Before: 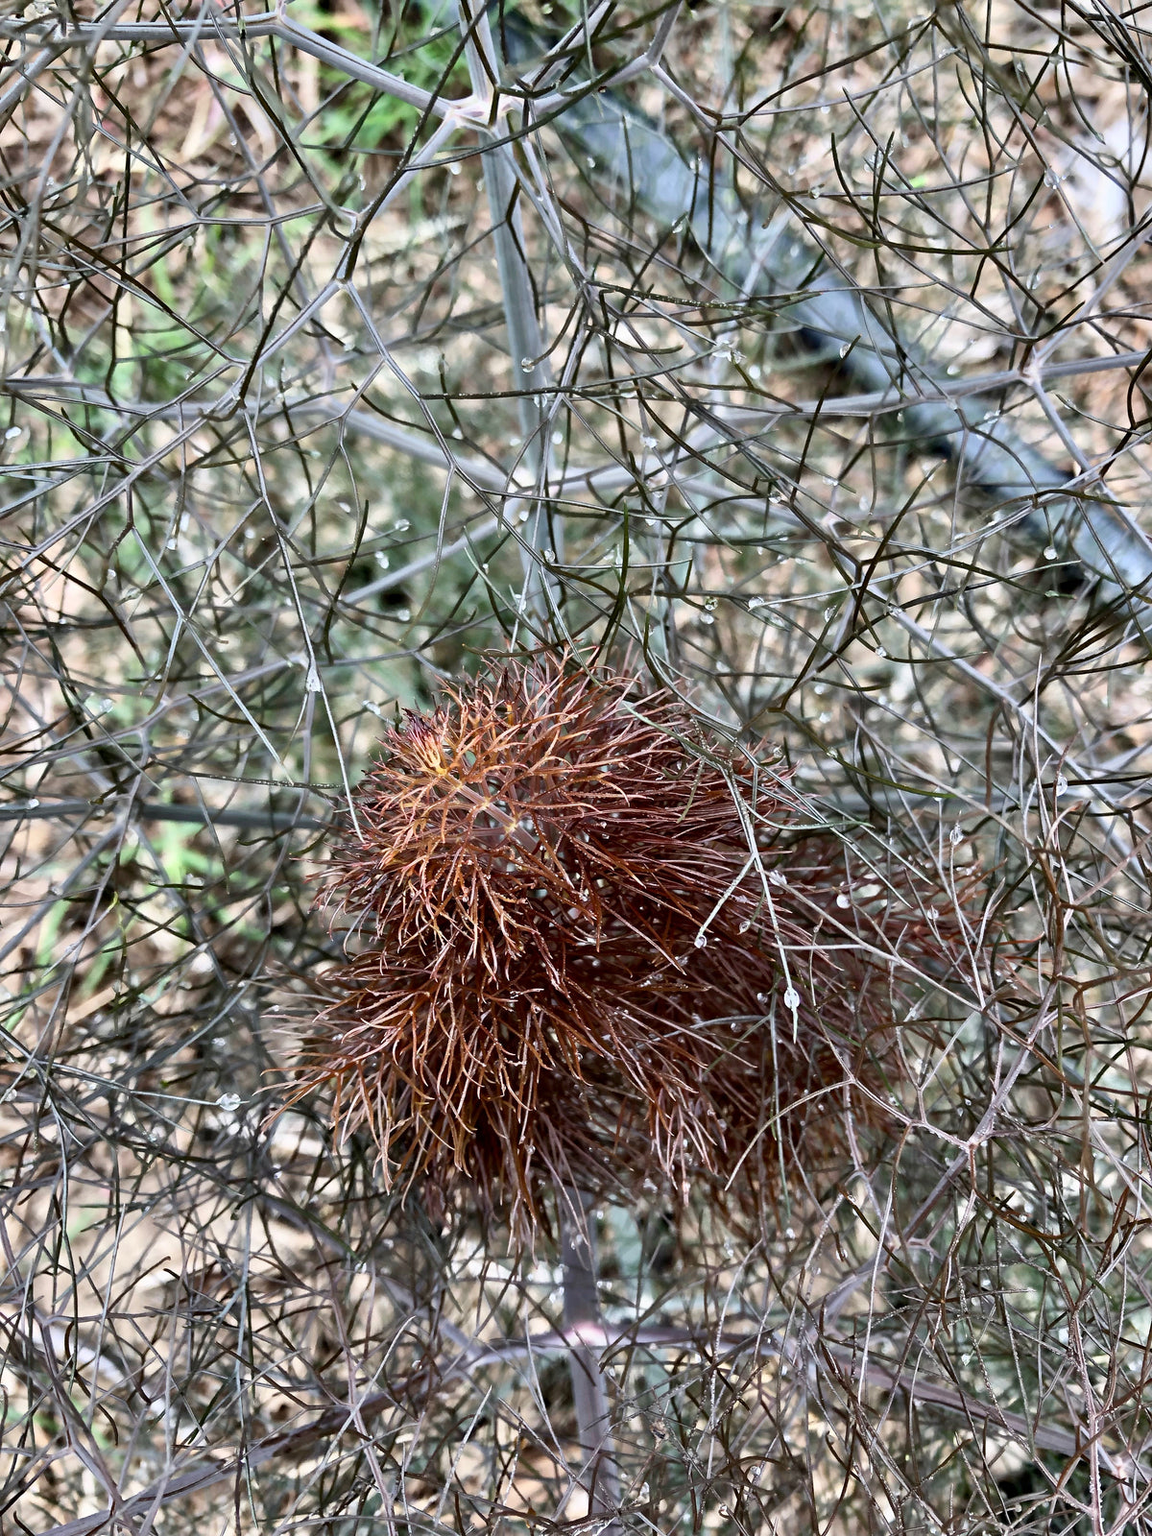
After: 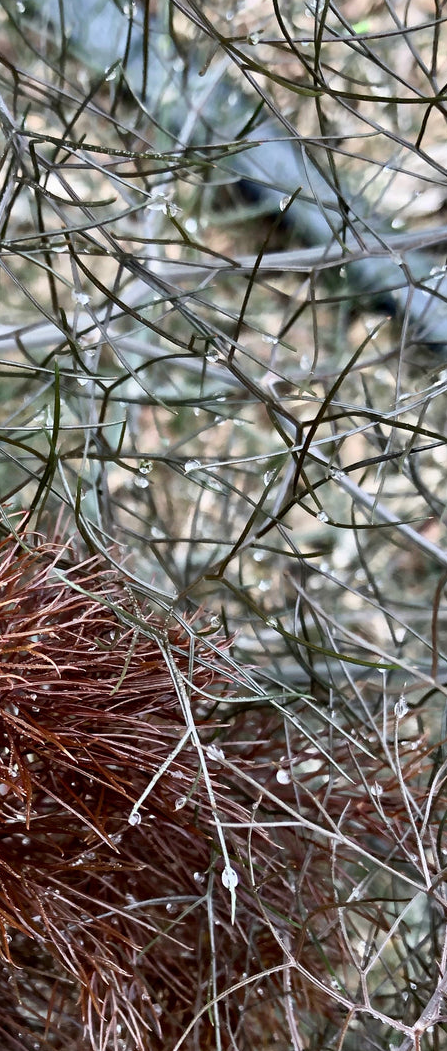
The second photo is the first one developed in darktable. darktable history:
crop and rotate: left 49.646%, top 10.147%, right 13.079%, bottom 24.136%
